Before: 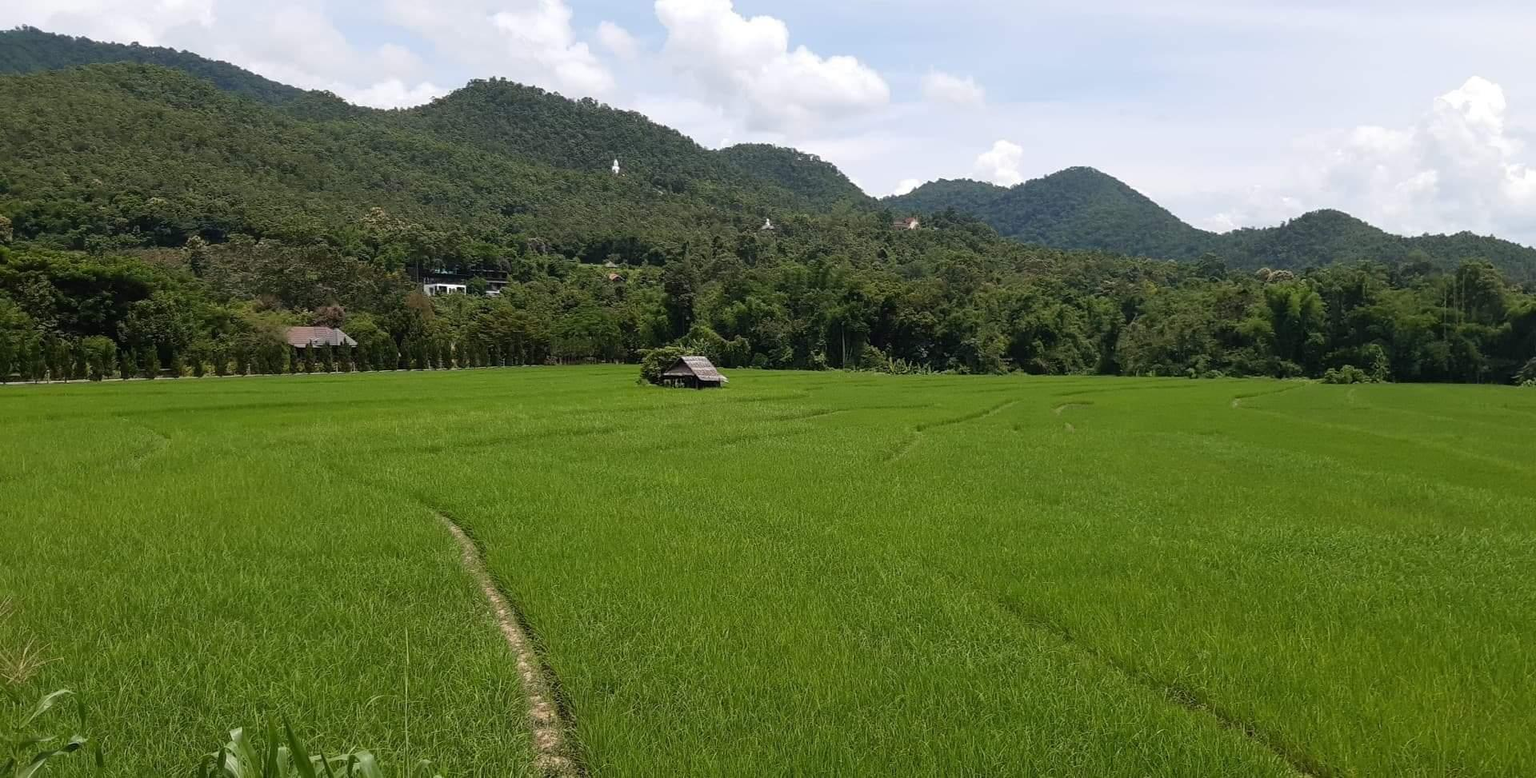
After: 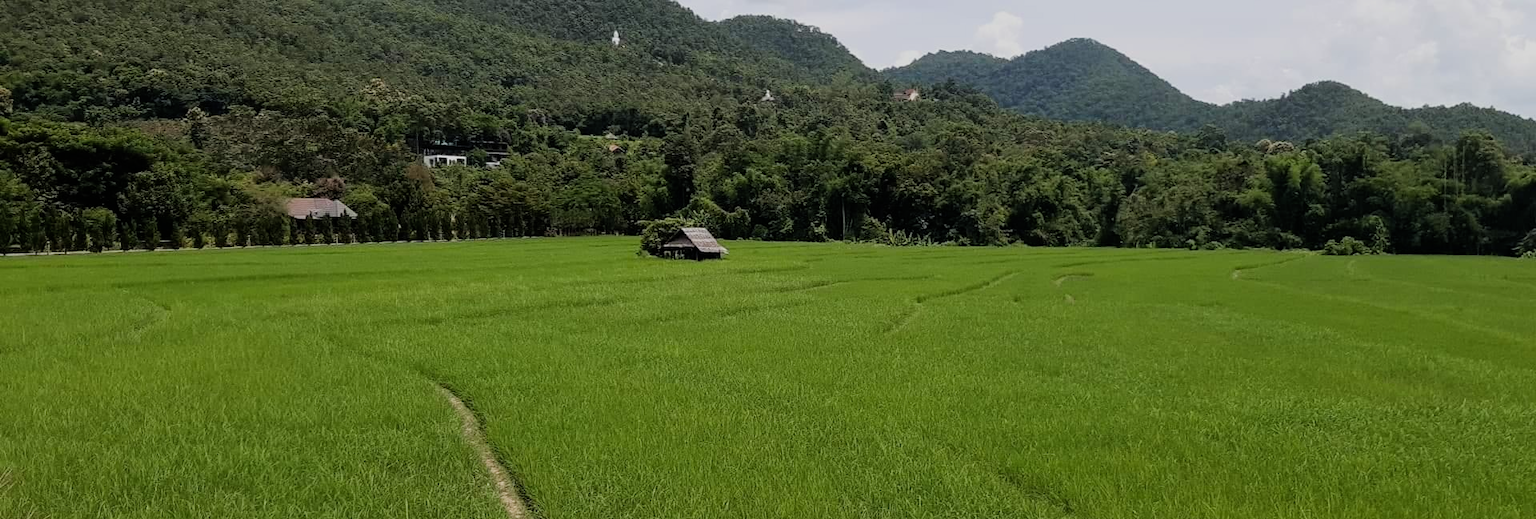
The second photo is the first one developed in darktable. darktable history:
crop: top 16.559%, bottom 16.68%
filmic rgb: black relative exposure -7.65 EV, white relative exposure 4.56 EV, threshold 2.95 EV, hardness 3.61, contrast 1.06, enable highlight reconstruction true
tone equalizer: on, module defaults
